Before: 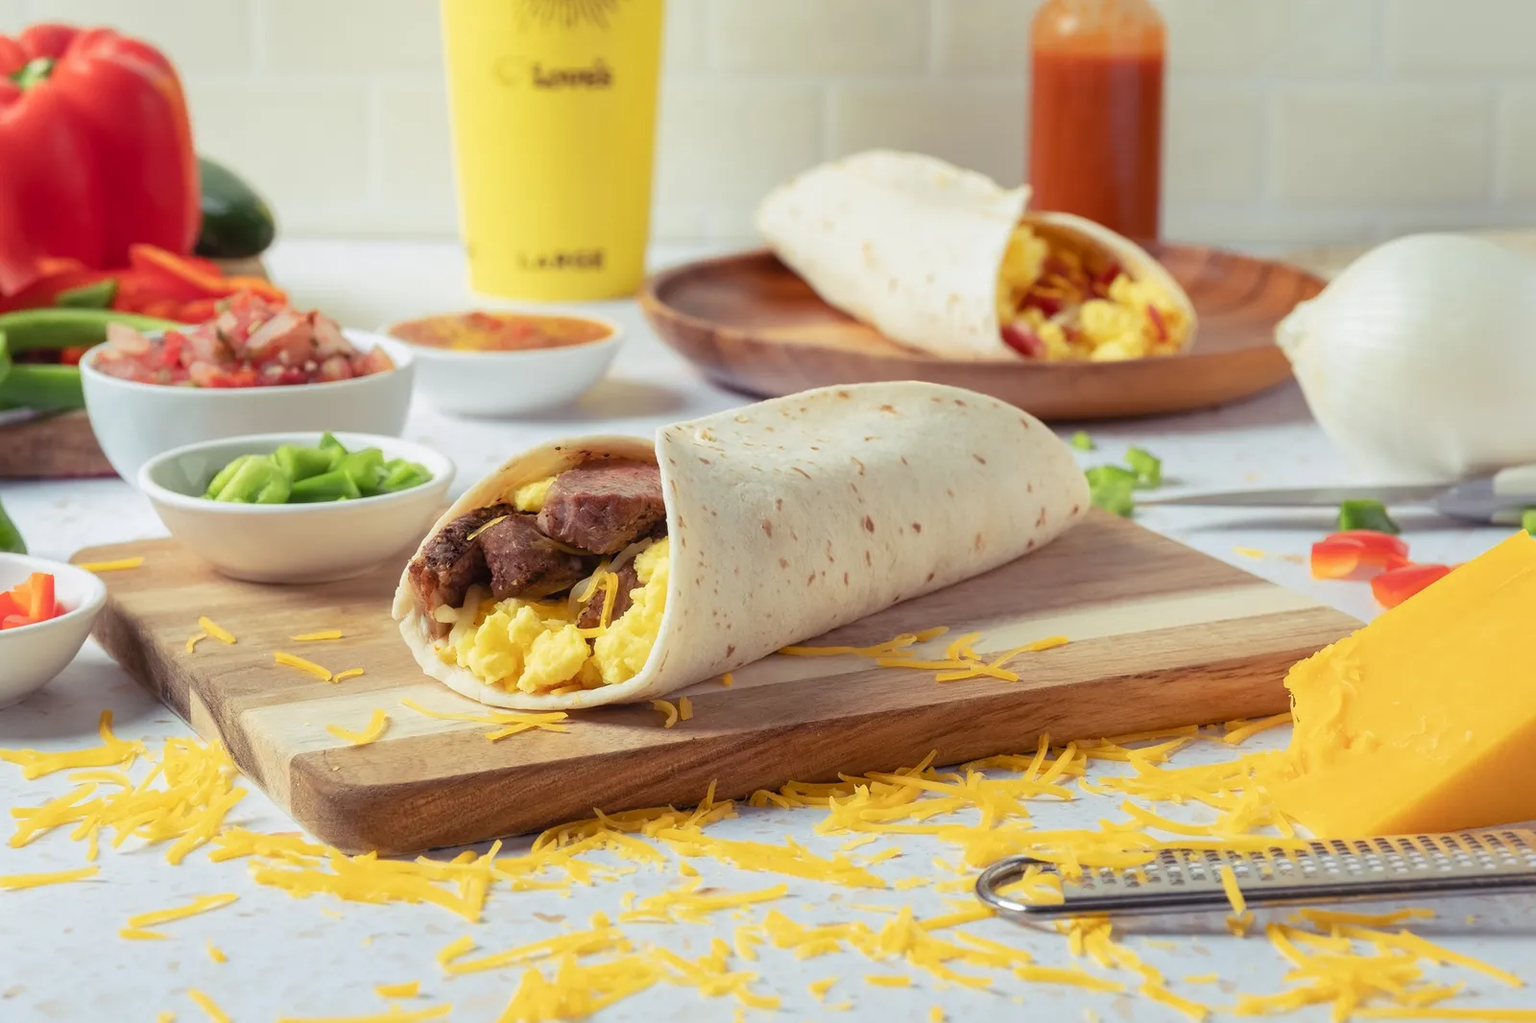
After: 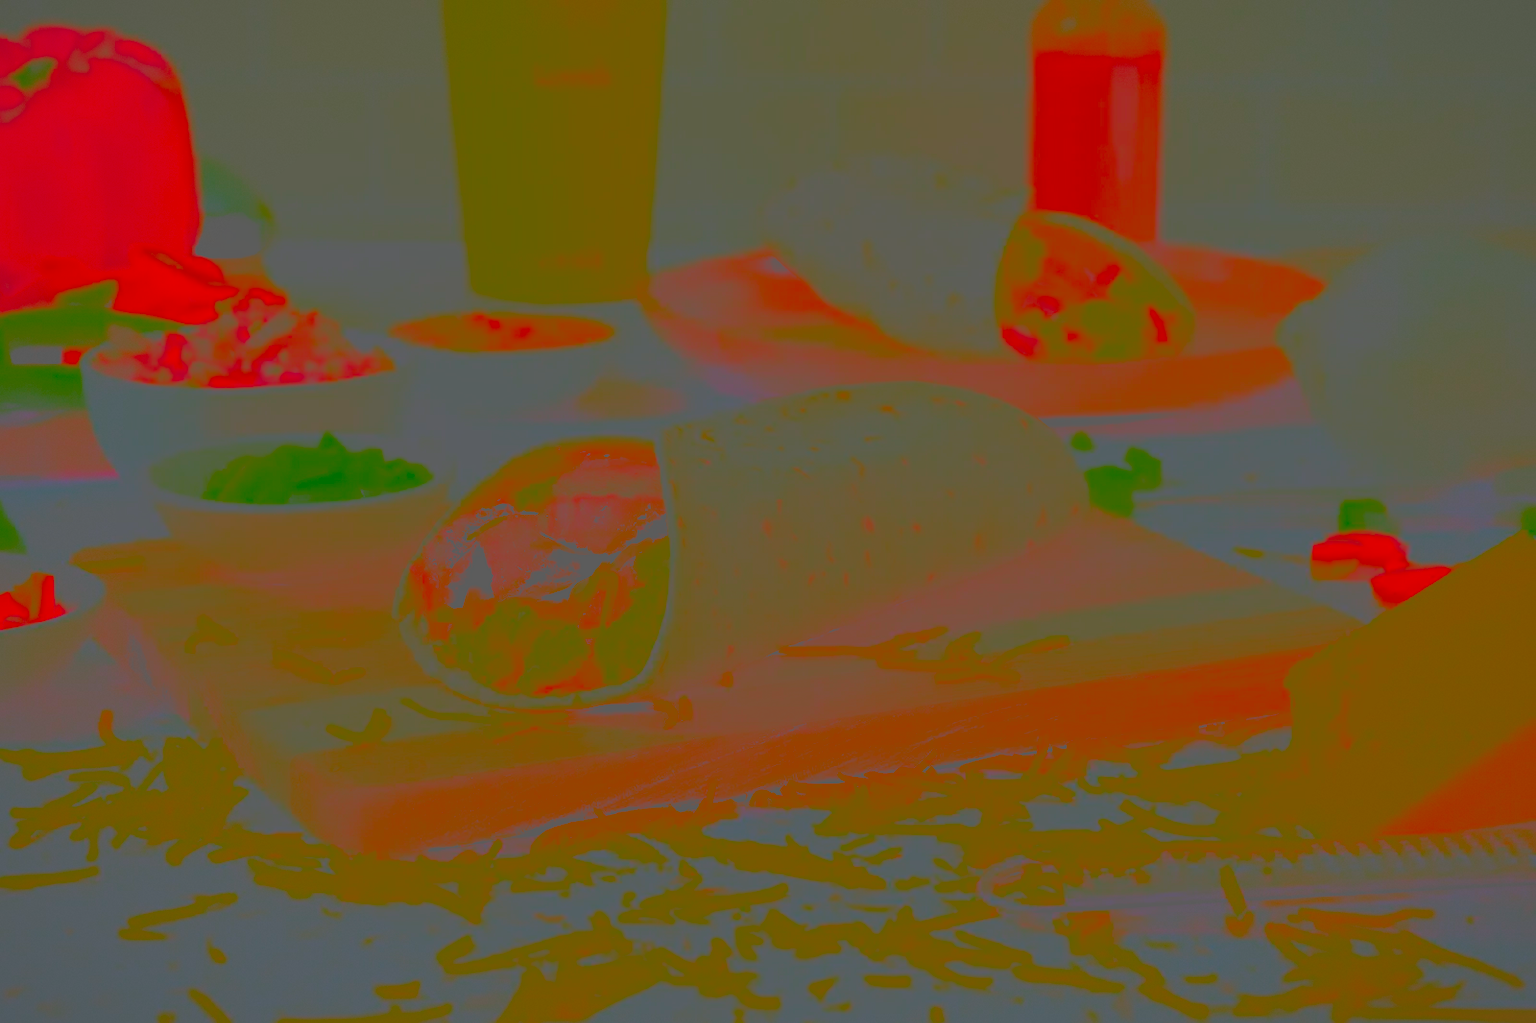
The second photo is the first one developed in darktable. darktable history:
local contrast: mode bilateral grid, contrast 20, coarseness 50, detail 120%, midtone range 0.2
vignetting: fall-off start 85%, fall-off radius 80%, brightness -0.182, saturation -0.3, width/height ratio 1.219, dithering 8-bit output, unbound false
filmic rgb: black relative exposure -4.88 EV, hardness 2.82
exposure: black level correction 0.011, exposure -0.478 EV, compensate highlight preservation false
contrast brightness saturation: contrast -0.99, brightness -0.17, saturation 0.75
